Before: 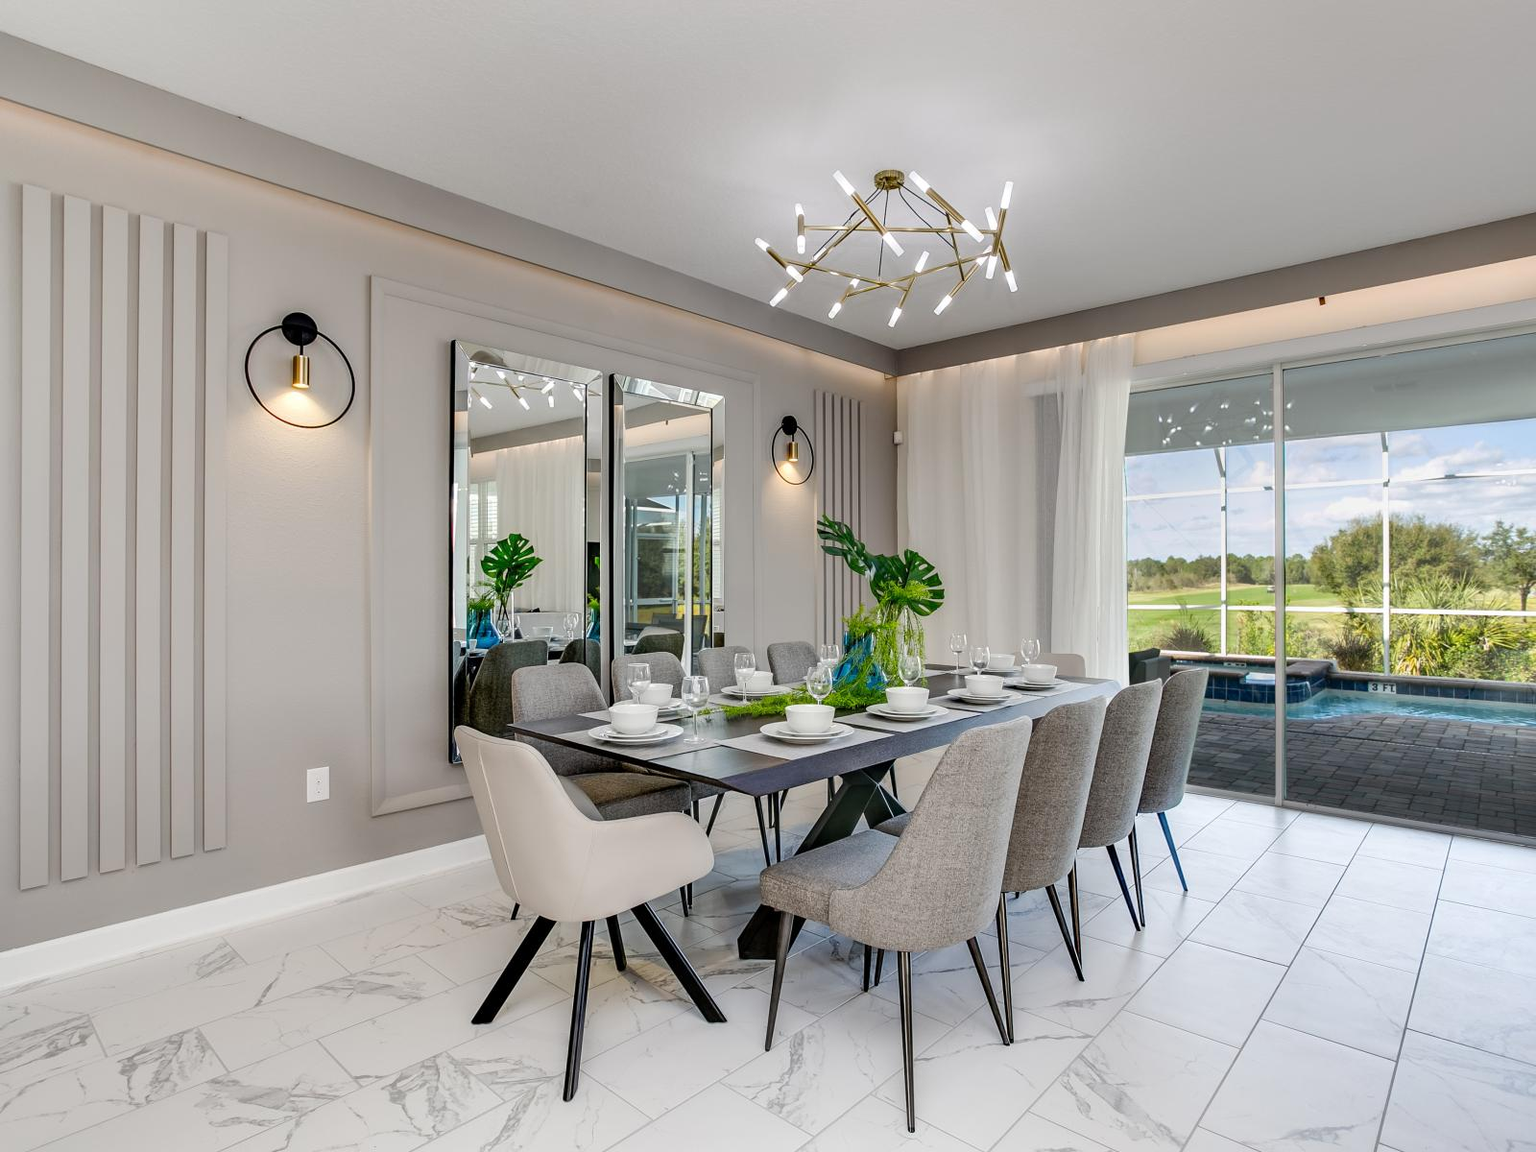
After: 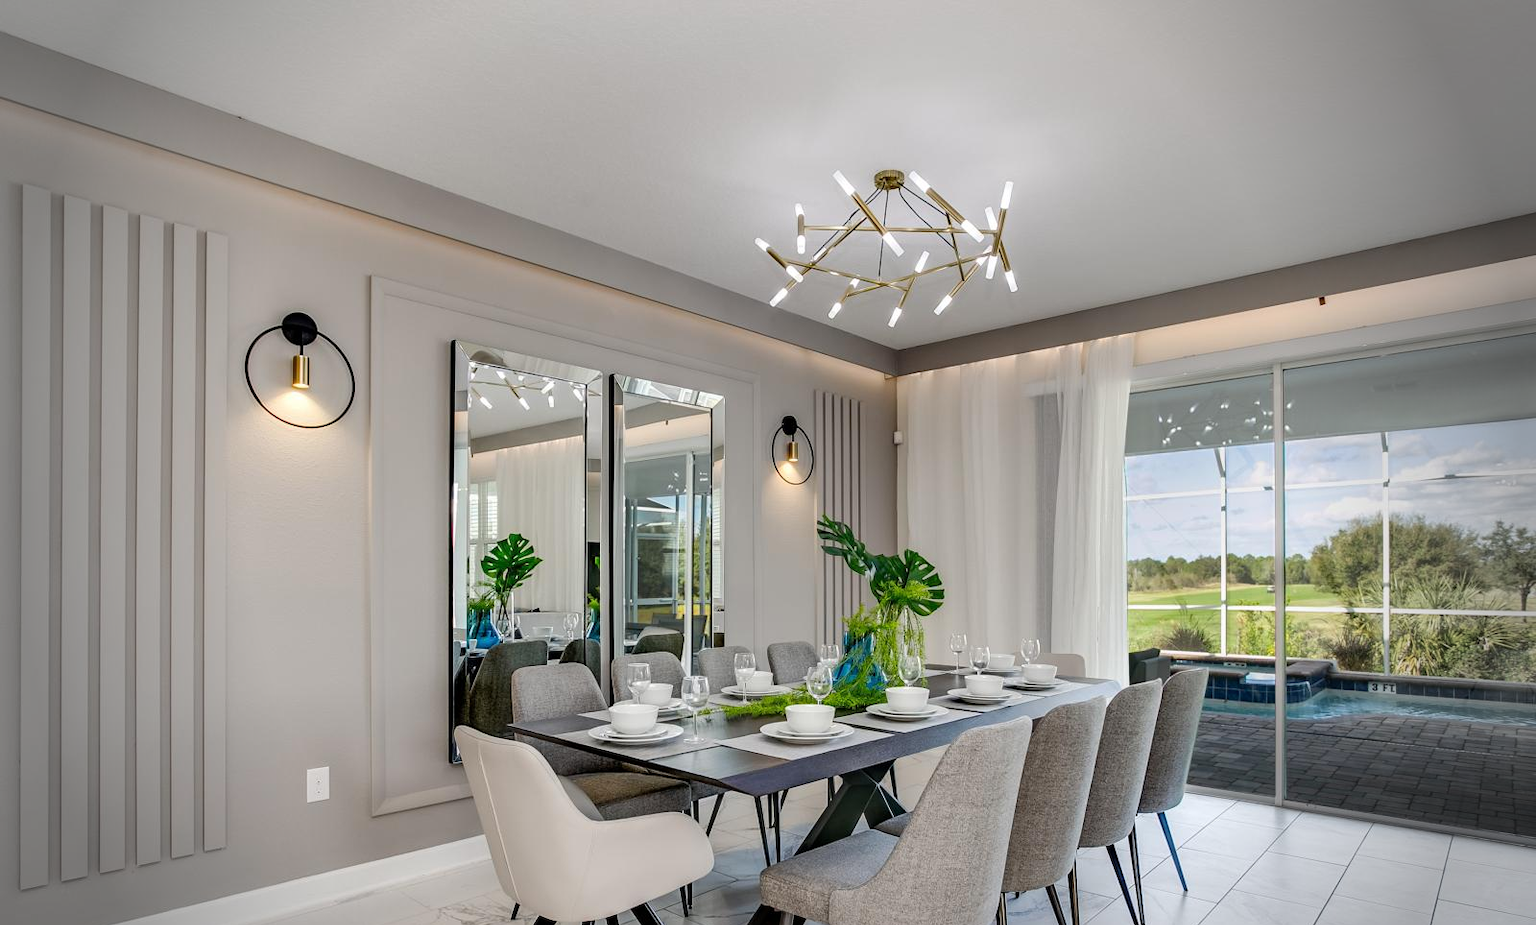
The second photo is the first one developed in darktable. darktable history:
crop: bottom 19.621%
vignetting: fall-off start 68.51%, fall-off radius 29.91%, width/height ratio 0.995, shape 0.857, unbound false
